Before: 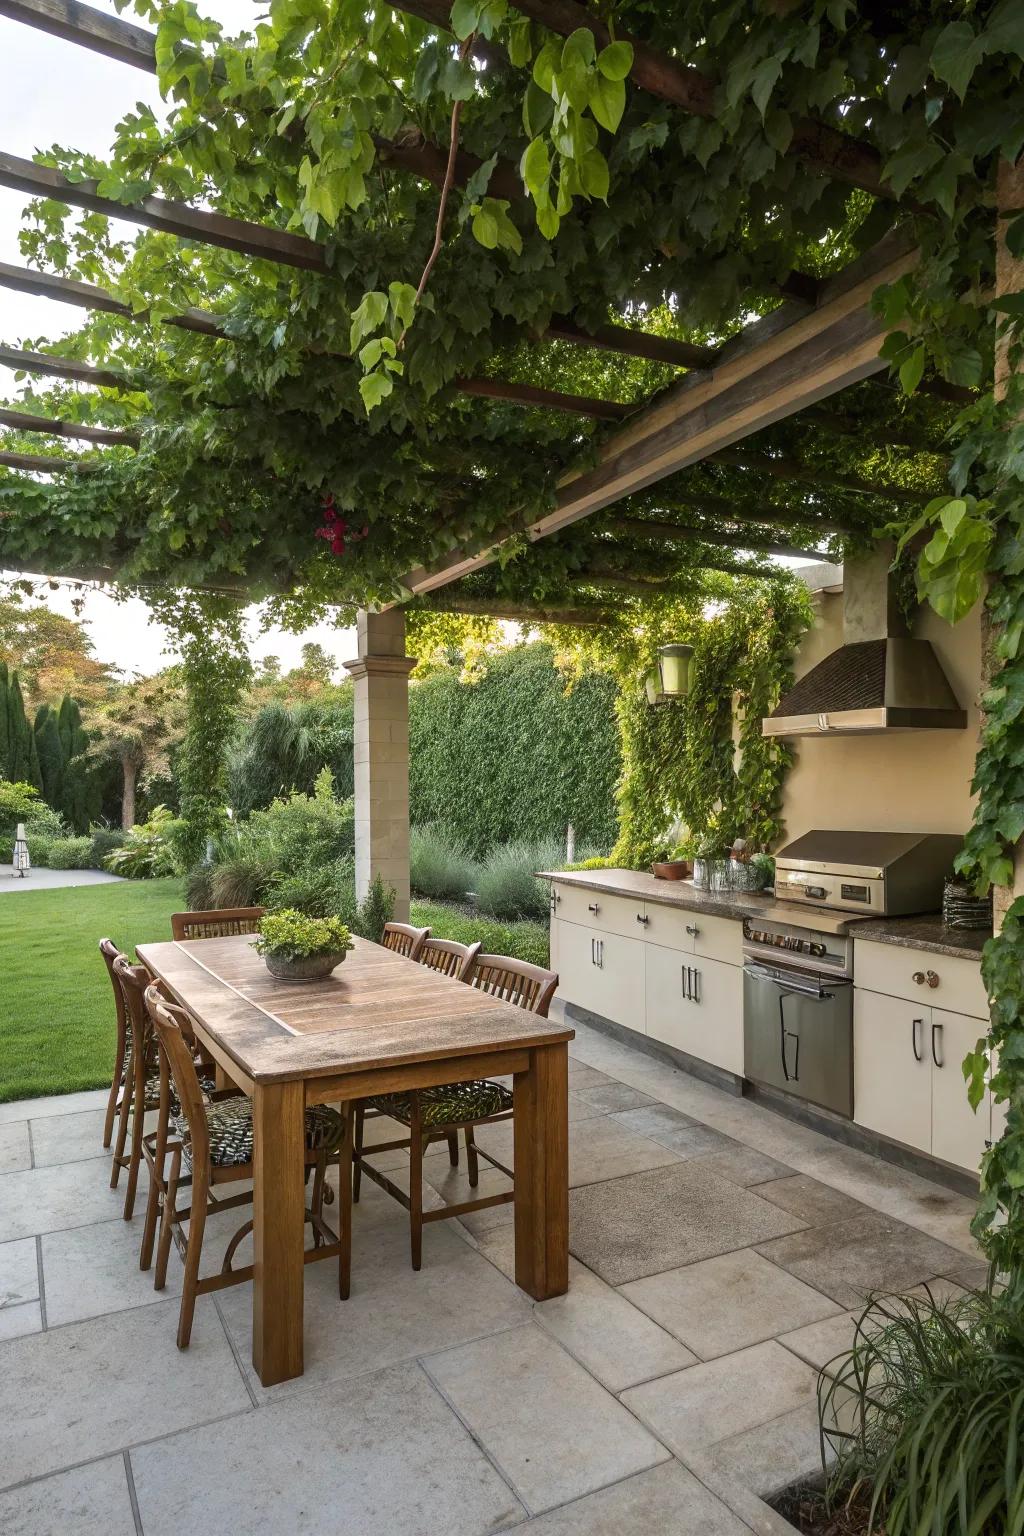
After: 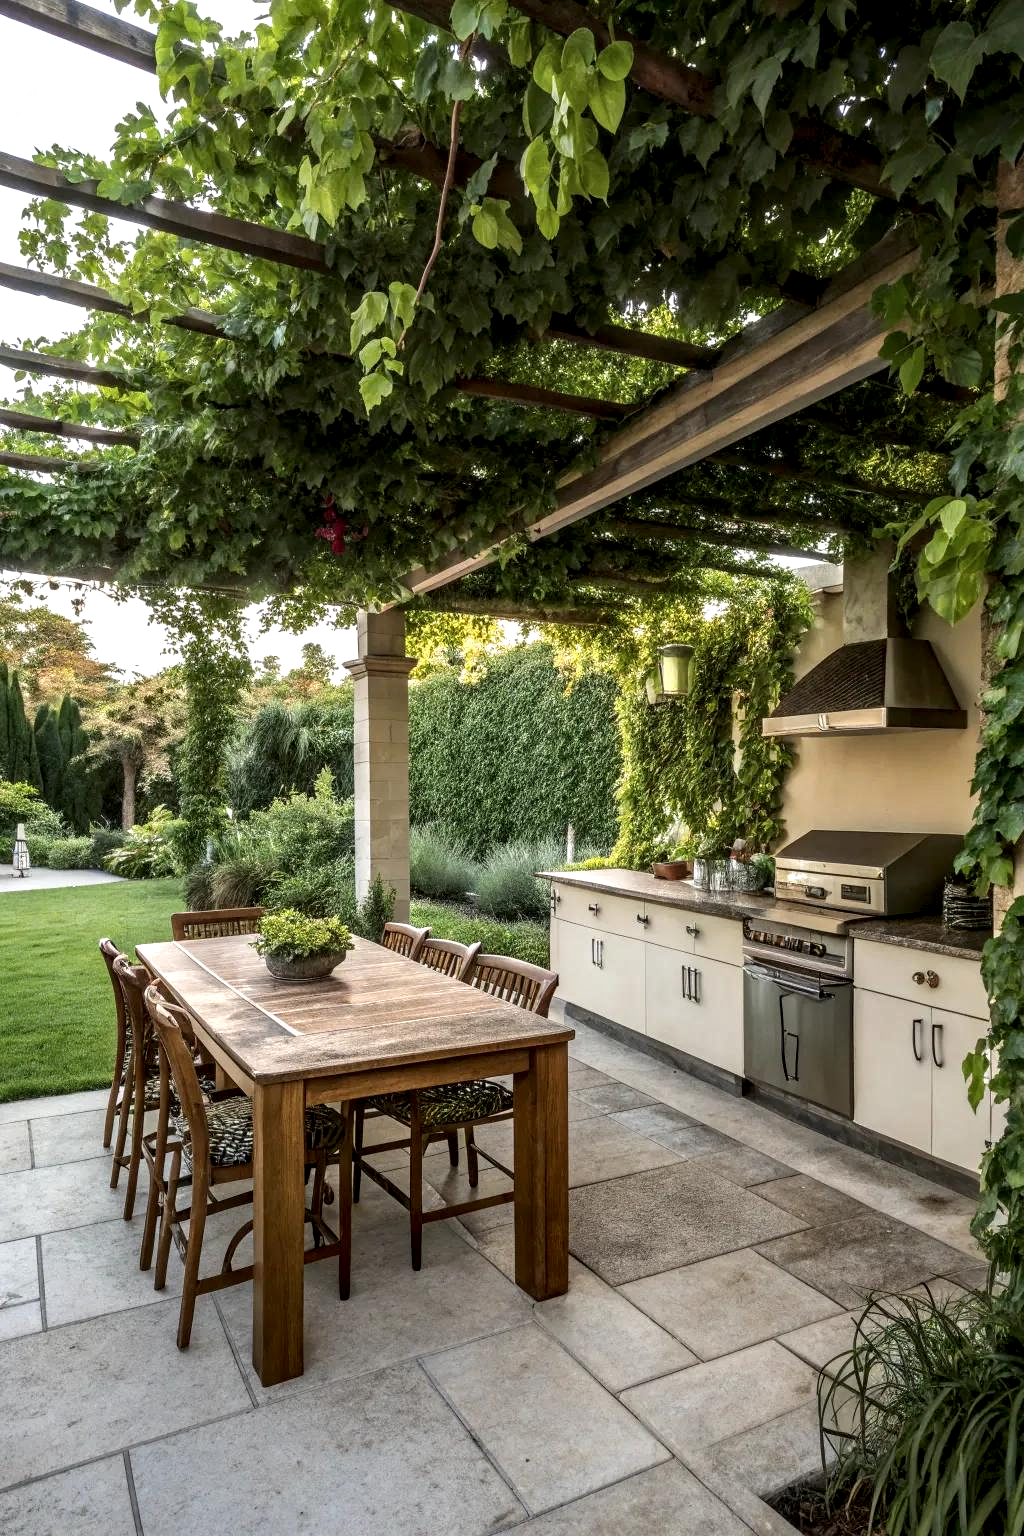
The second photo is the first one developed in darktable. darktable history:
local contrast: detail 156%
contrast brightness saturation: contrast 0.053
